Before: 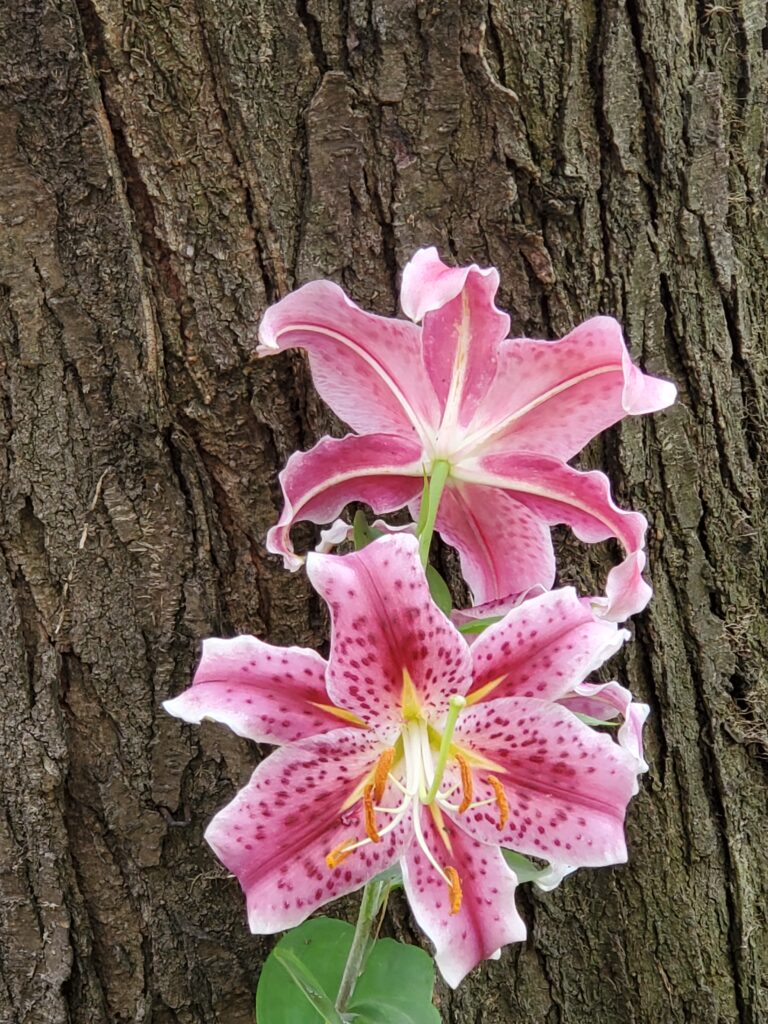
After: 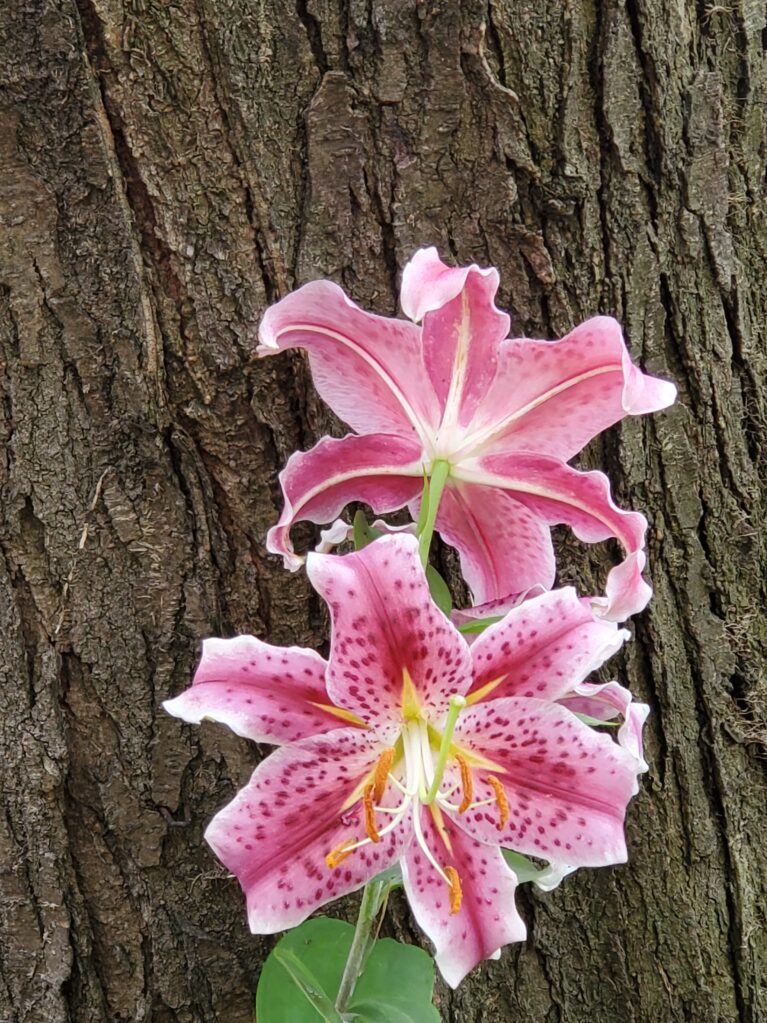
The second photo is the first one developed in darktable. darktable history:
crop and rotate: left 0.126%
exposure: black level correction 0, compensate exposure bias true, compensate highlight preservation false
